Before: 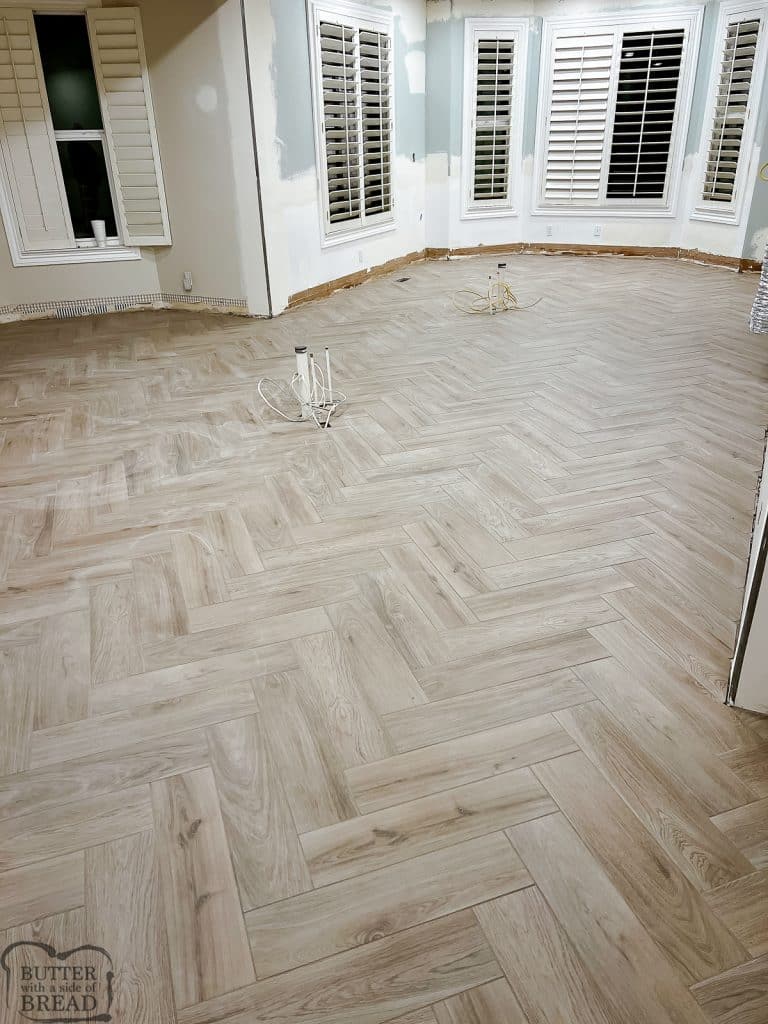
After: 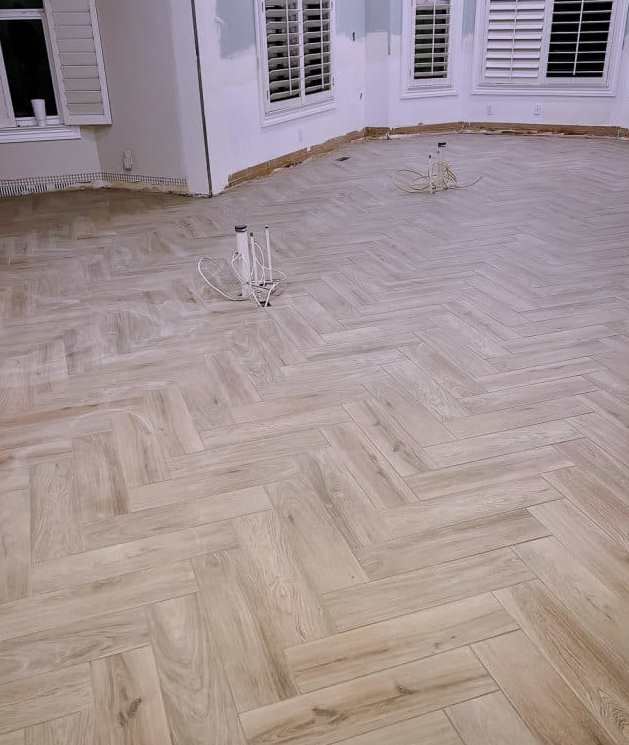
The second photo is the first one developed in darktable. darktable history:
color correction: highlights a* 5.81, highlights b* 4.84
graduated density: hue 238.83°, saturation 50%
crop: left 7.856%, top 11.836%, right 10.12%, bottom 15.387%
